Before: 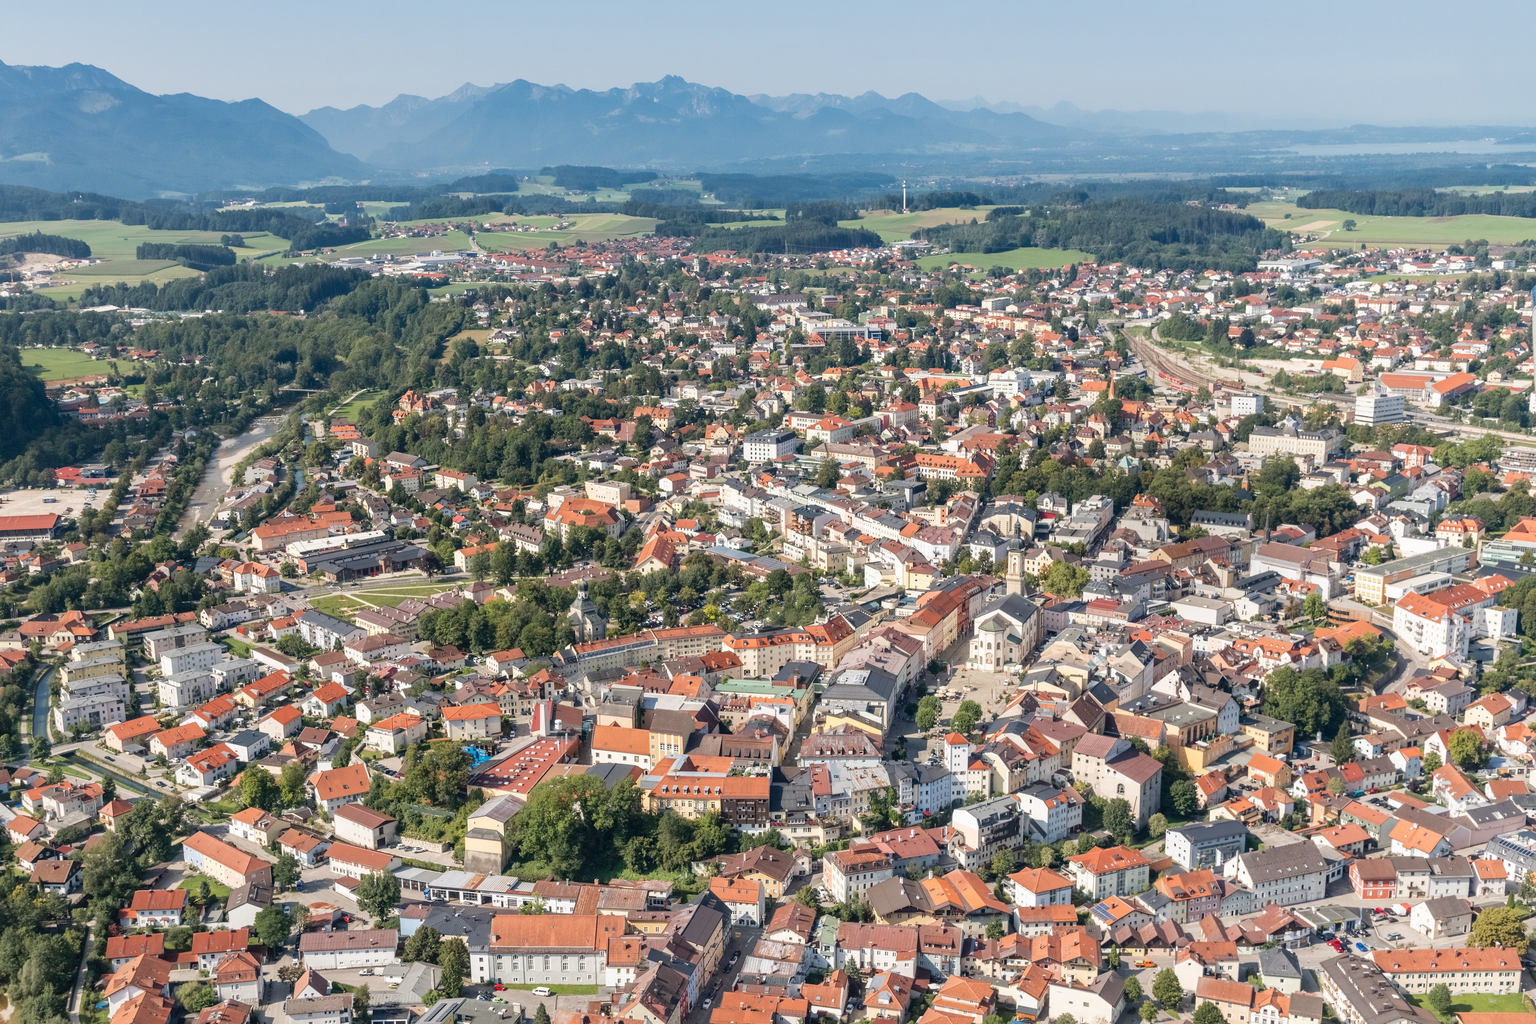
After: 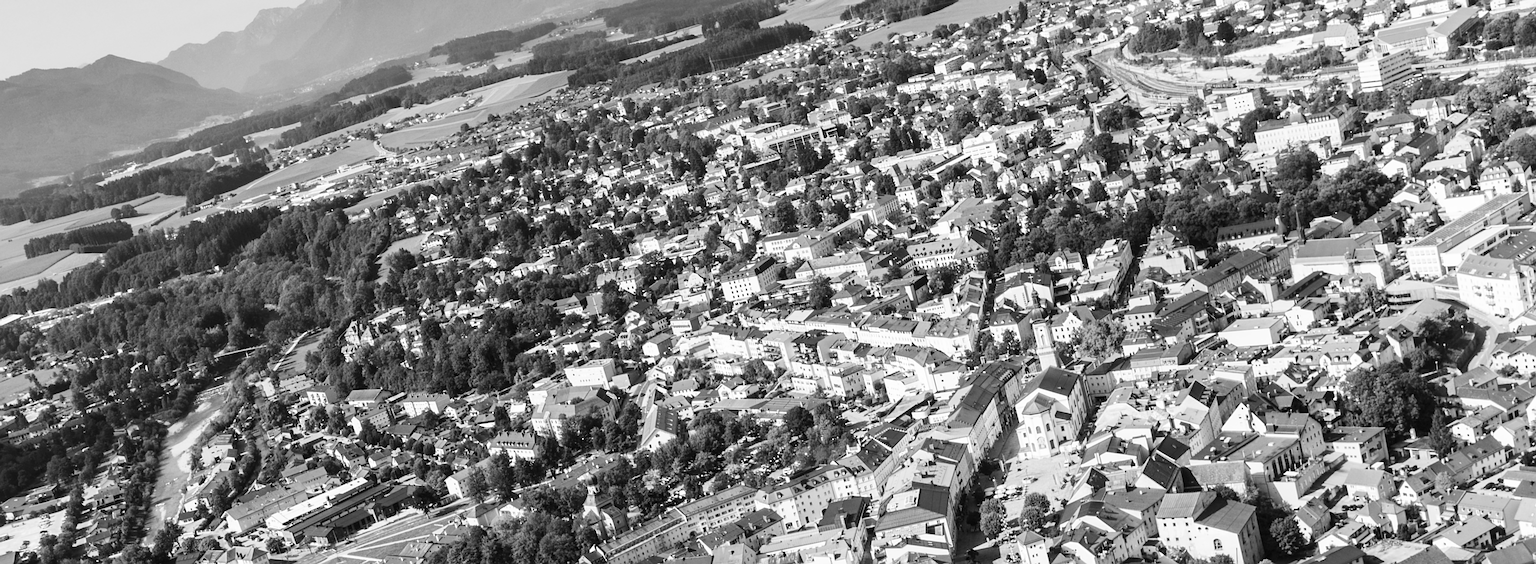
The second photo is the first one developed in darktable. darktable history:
crop: top 3.857%, bottom 21.132%
sharpen: on, module defaults
lowpass: radius 0.76, contrast 1.56, saturation 0, unbound 0
rotate and perspective: rotation -14.8°, crop left 0.1, crop right 0.903, crop top 0.25, crop bottom 0.748
